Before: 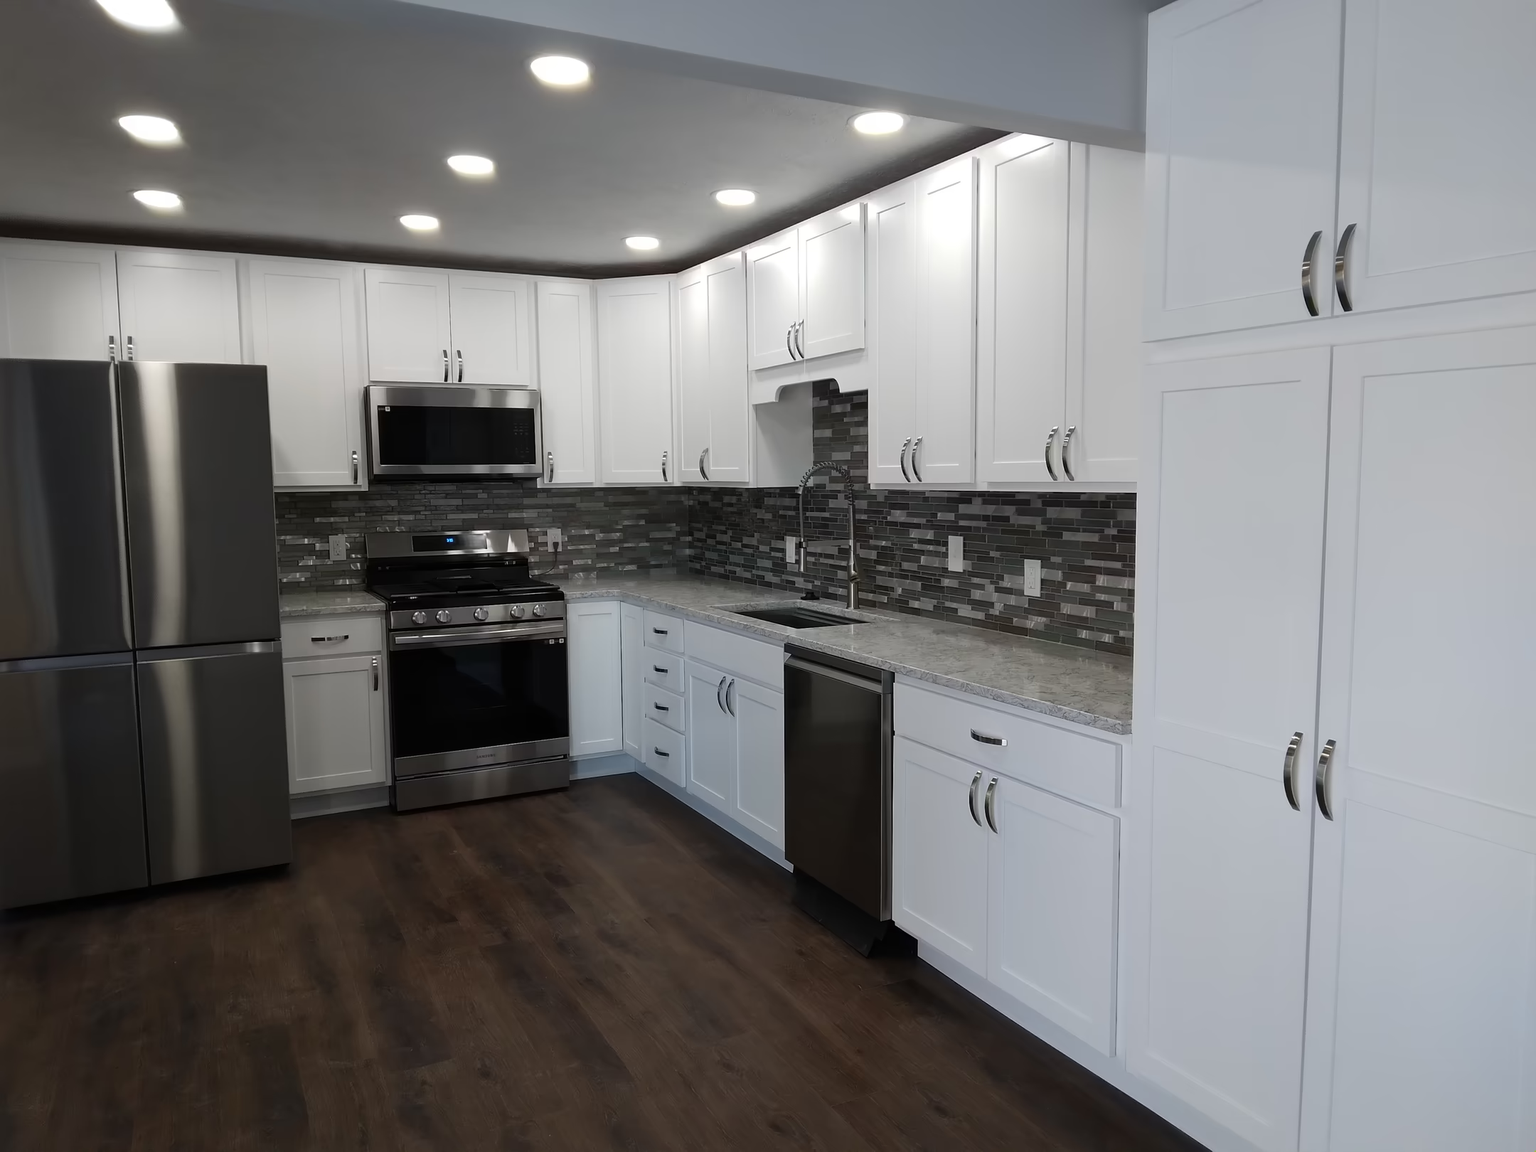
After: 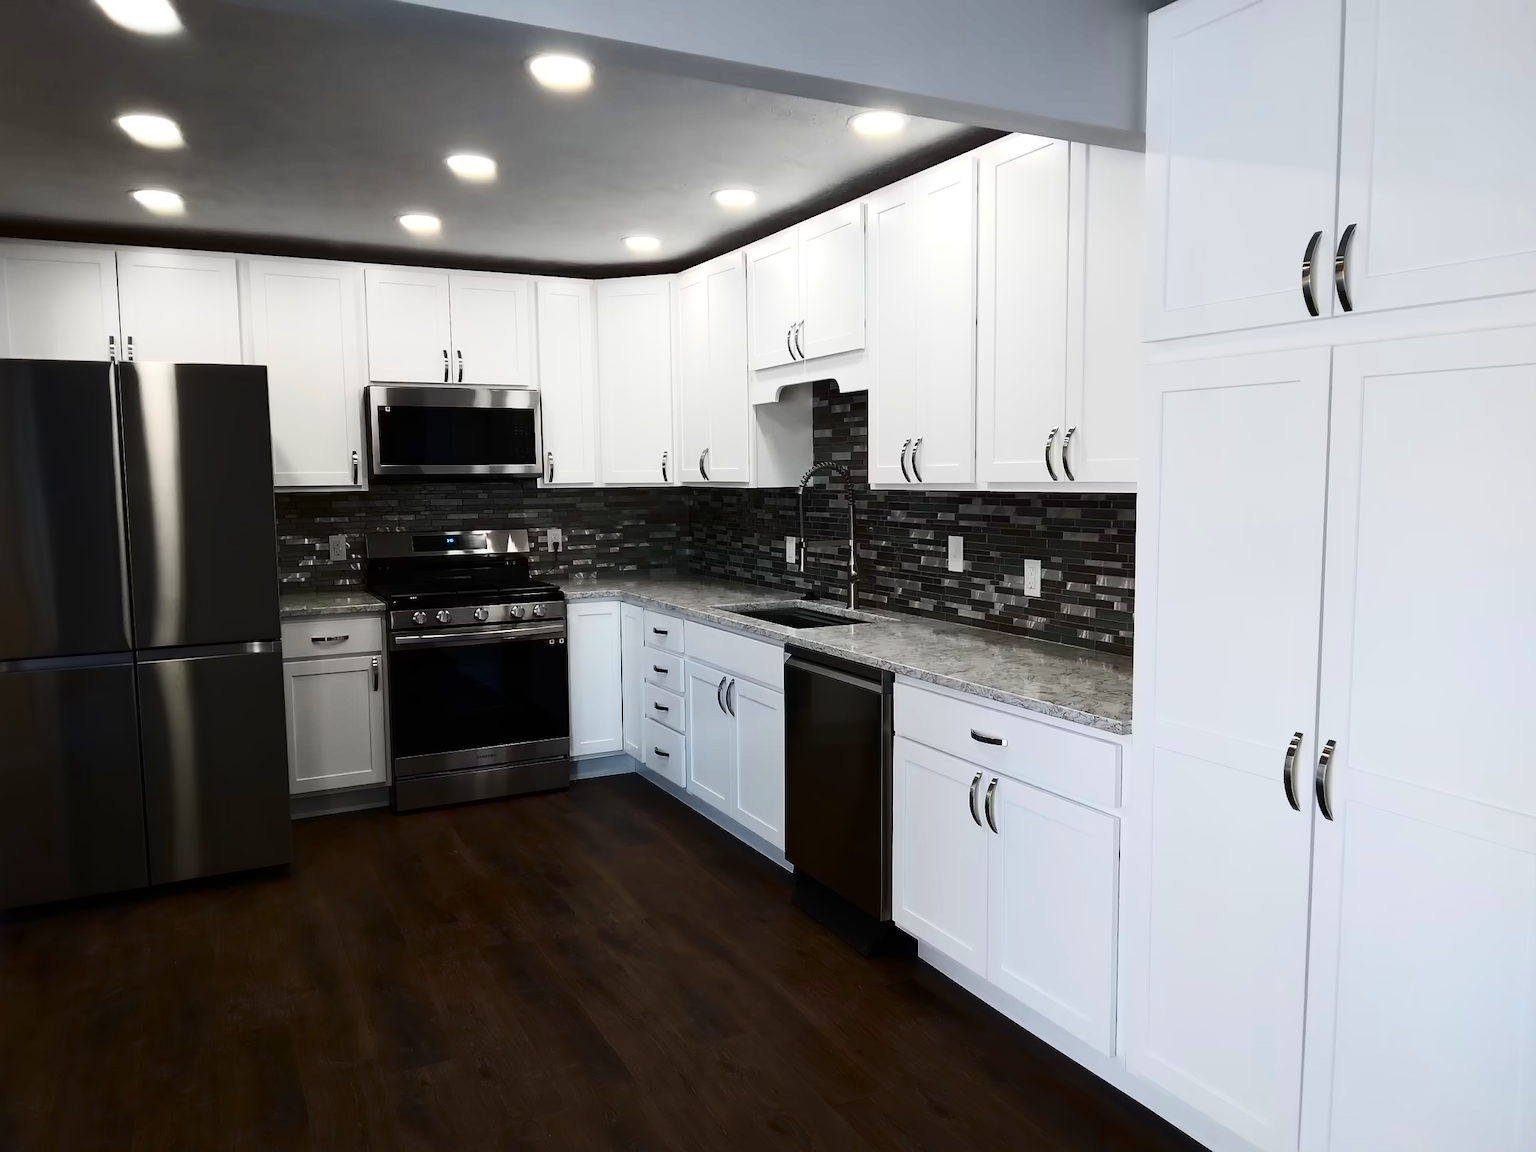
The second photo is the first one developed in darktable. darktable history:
contrast brightness saturation: contrast 0.403, brightness 0.05, saturation 0.248
